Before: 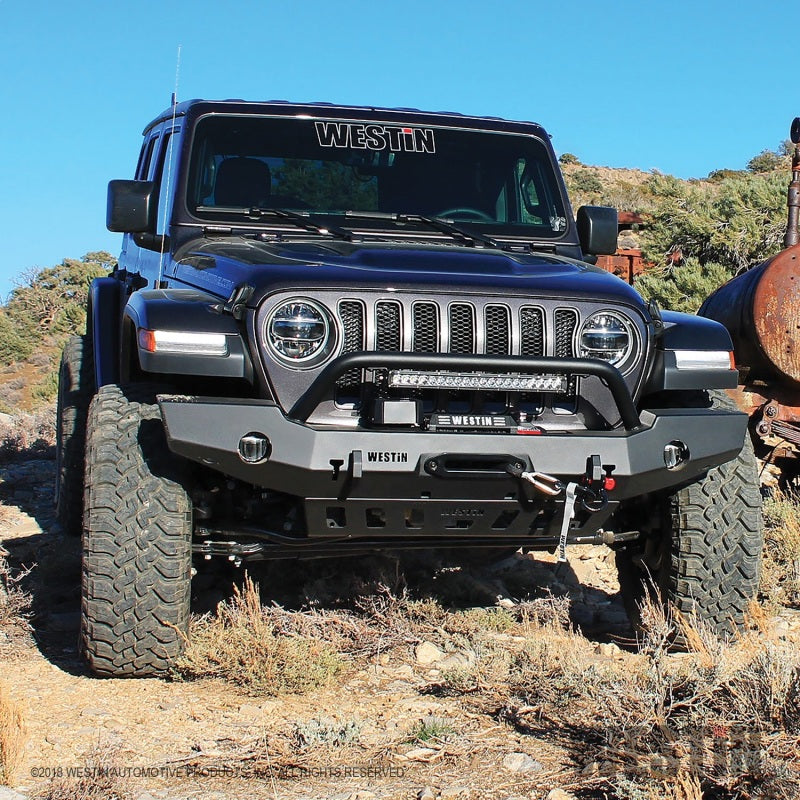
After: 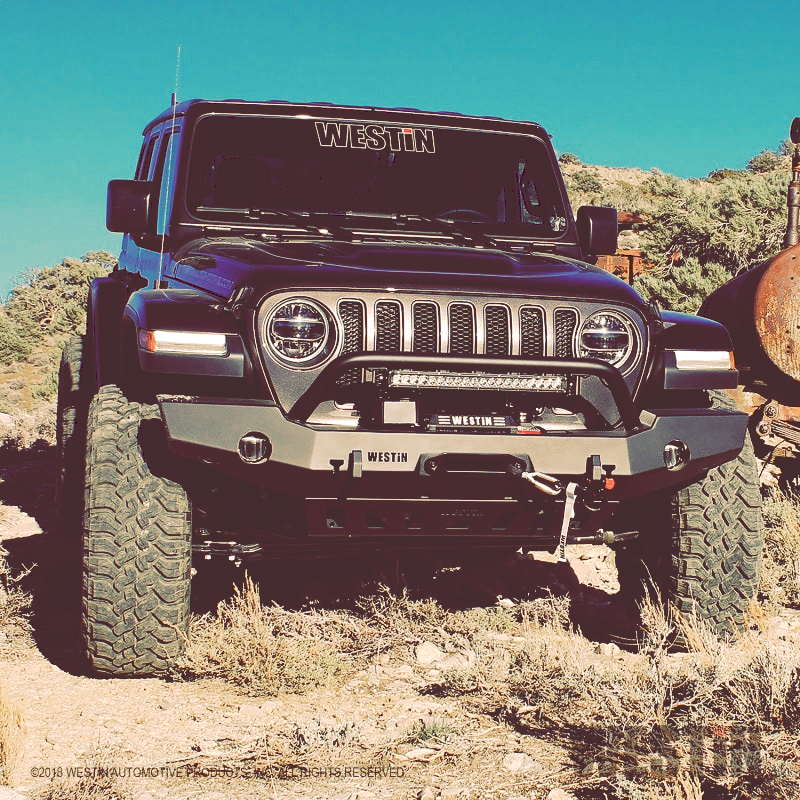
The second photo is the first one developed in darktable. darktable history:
tone curve: curves: ch0 [(0, 0) (0.003, 0.19) (0.011, 0.192) (0.025, 0.192) (0.044, 0.194) (0.069, 0.196) (0.1, 0.197) (0.136, 0.198) (0.177, 0.216) (0.224, 0.236) (0.277, 0.269) (0.335, 0.331) (0.399, 0.418) (0.468, 0.515) (0.543, 0.621) (0.623, 0.725) (0.709, 0.804) (0.801, 0.859) (0.898, 0.913) (1, 1)], preserve colors none
color look up table: target L [95.78, 91.33, 91.92, 78.11, 82.48, 75.69, 67.04, 67.15, 65.07, 53.24, 51.45, 40.03, 40.12, 18.4, 201.39, 104.93, 77.14, 72.49, 69.03, 61.19, 63.88, 57.74, 58.4, 53.88, 48.77, 38.22, 12.75, 9.787, 87.62, 85.2, 84.35, 77.57, 81.19, 69.52, 57.58, 58.46, 45.33, 47.75, 32.39, 30.64, 28.41, 17.2, 10.18, 63.07, 66.14, 54.06, 46.26, 46.88, 11.08], target a [4.4, 13.96, -2.534, -35.8, -22.19, -15.42, -32.4, -9.38, -19.86, -21.18, -26.78, -8.863, -9.428, 27.75, 0, 0, 27.05, 13.06, 33.4, 9.53, 44.92, 1.079, 48.12, 42.33, 26.16, 21.15, 50.91, 45.28, 26.6, 26.17, 30.91, 25.48, 32.46, 39.46, 19.56, 52.62, 44.27, 33.87, 9.578, 27.77, 40.46, 63.42, 46.34, -16.52, -12.82, -22.63, 5.981, 1.552, 47.44], target b [54.62, 40.45, 53.38, 21.73, 35.73, 30.82, 25.69, 20.97, 34.39, 4.528, 19.26, 17.9, -0.463, 30.9, -0.001, -0.003, 34.17, 22.35, 44.61, 48.2, 21.03, 19.25, 46.69, 33.37, 16.38, 35.34, 21.2, 16.08, 30.87, 33.31, 24.87, 20.99, 21.59, 4.102, 7.11, 10.08, -33.21, -8.924, 0.257, -30.36, -5.347, -44, 7.433, -9.417, 7.41, -15.3, -36.31, -17.4, -10.74], num patches 49
